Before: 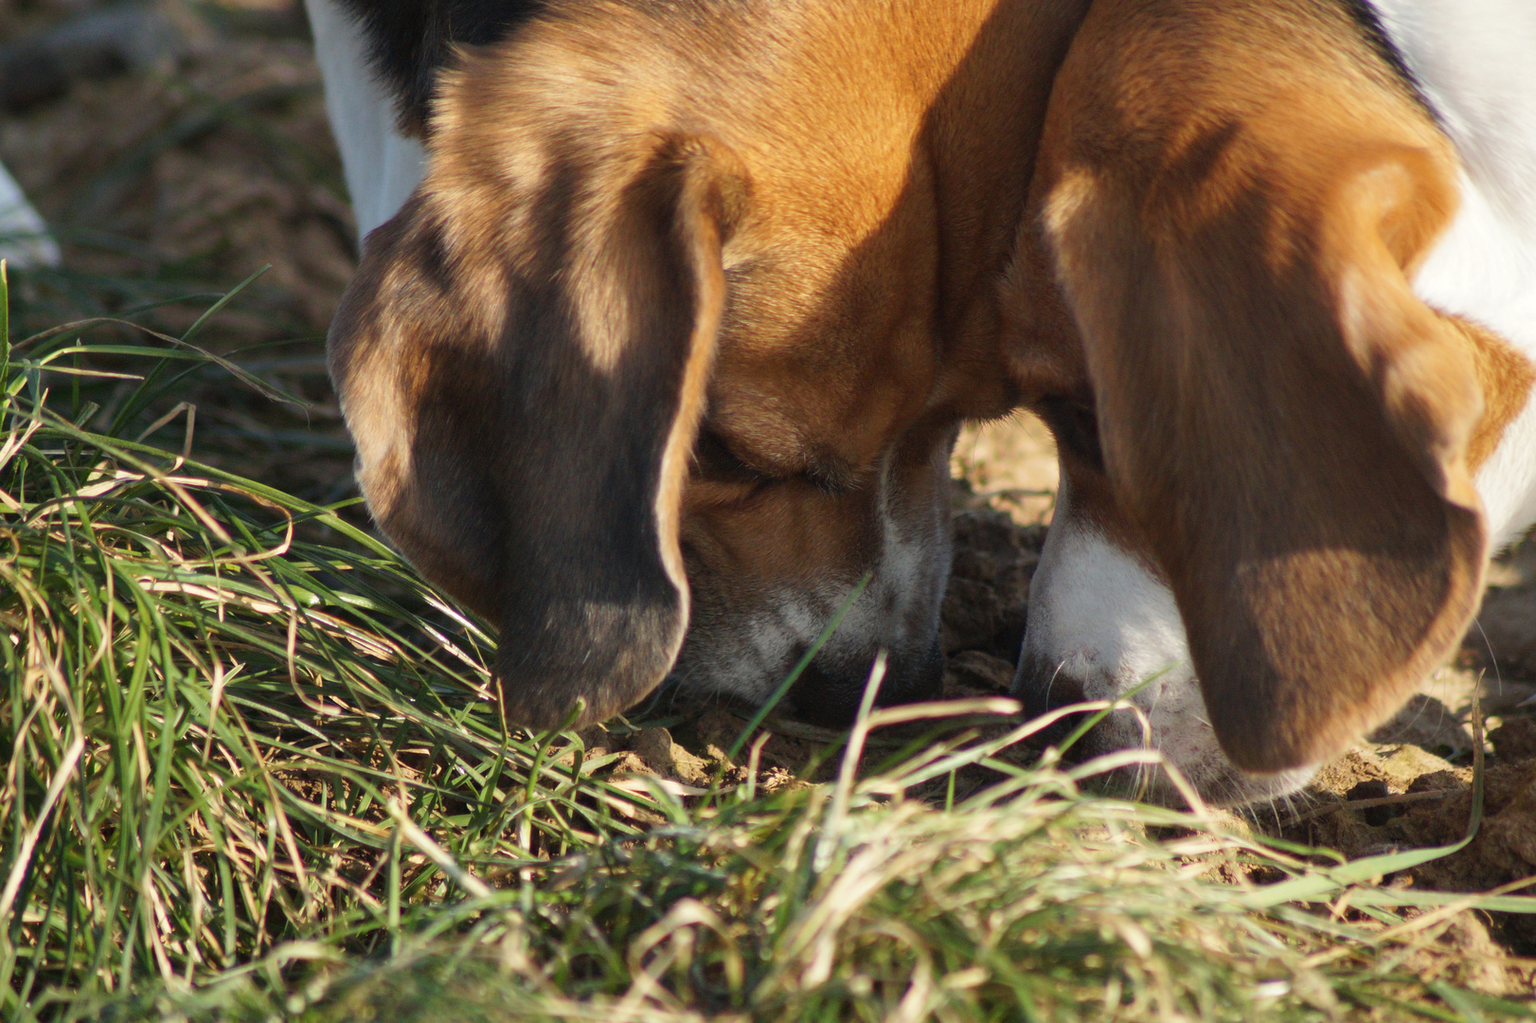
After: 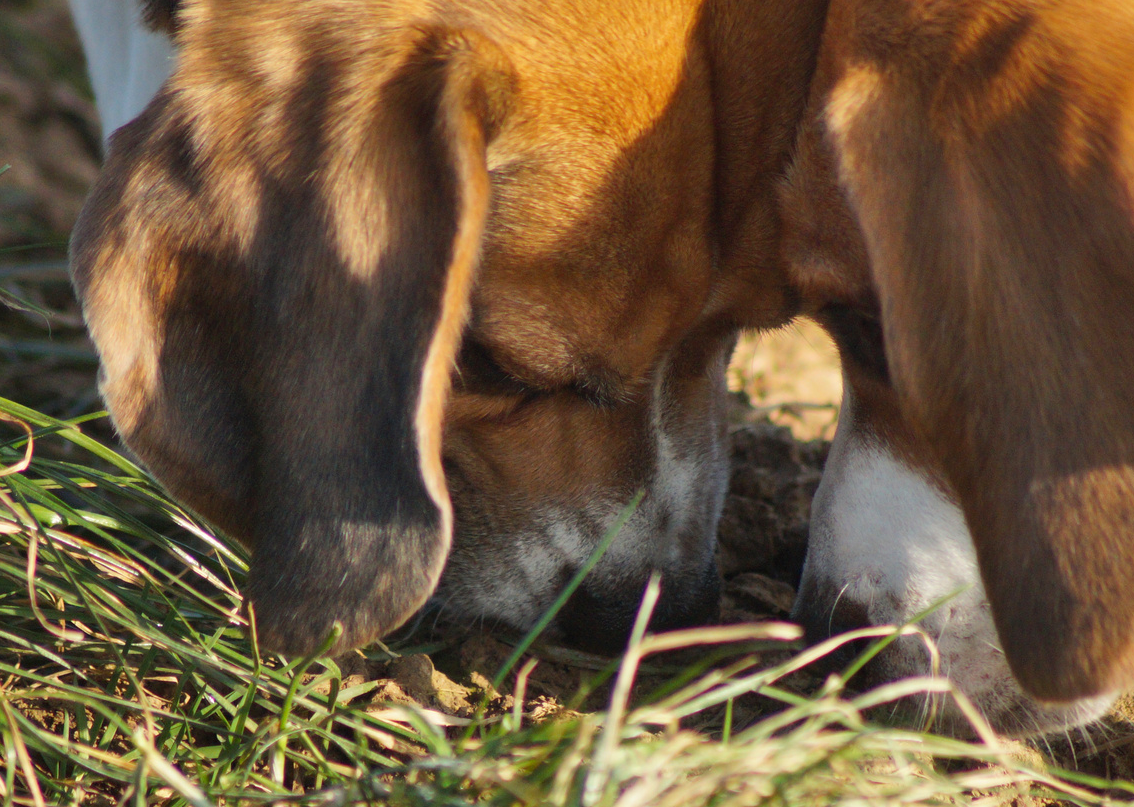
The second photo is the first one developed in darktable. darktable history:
shadows and highlights: soften with gaussian
color balance rgb: perceptual saturation grading › global saturation 10%, global vibrance 10%
crop and rotate: left 17.046%, top 10.659%, right 12.989%, bottom 14.553%
